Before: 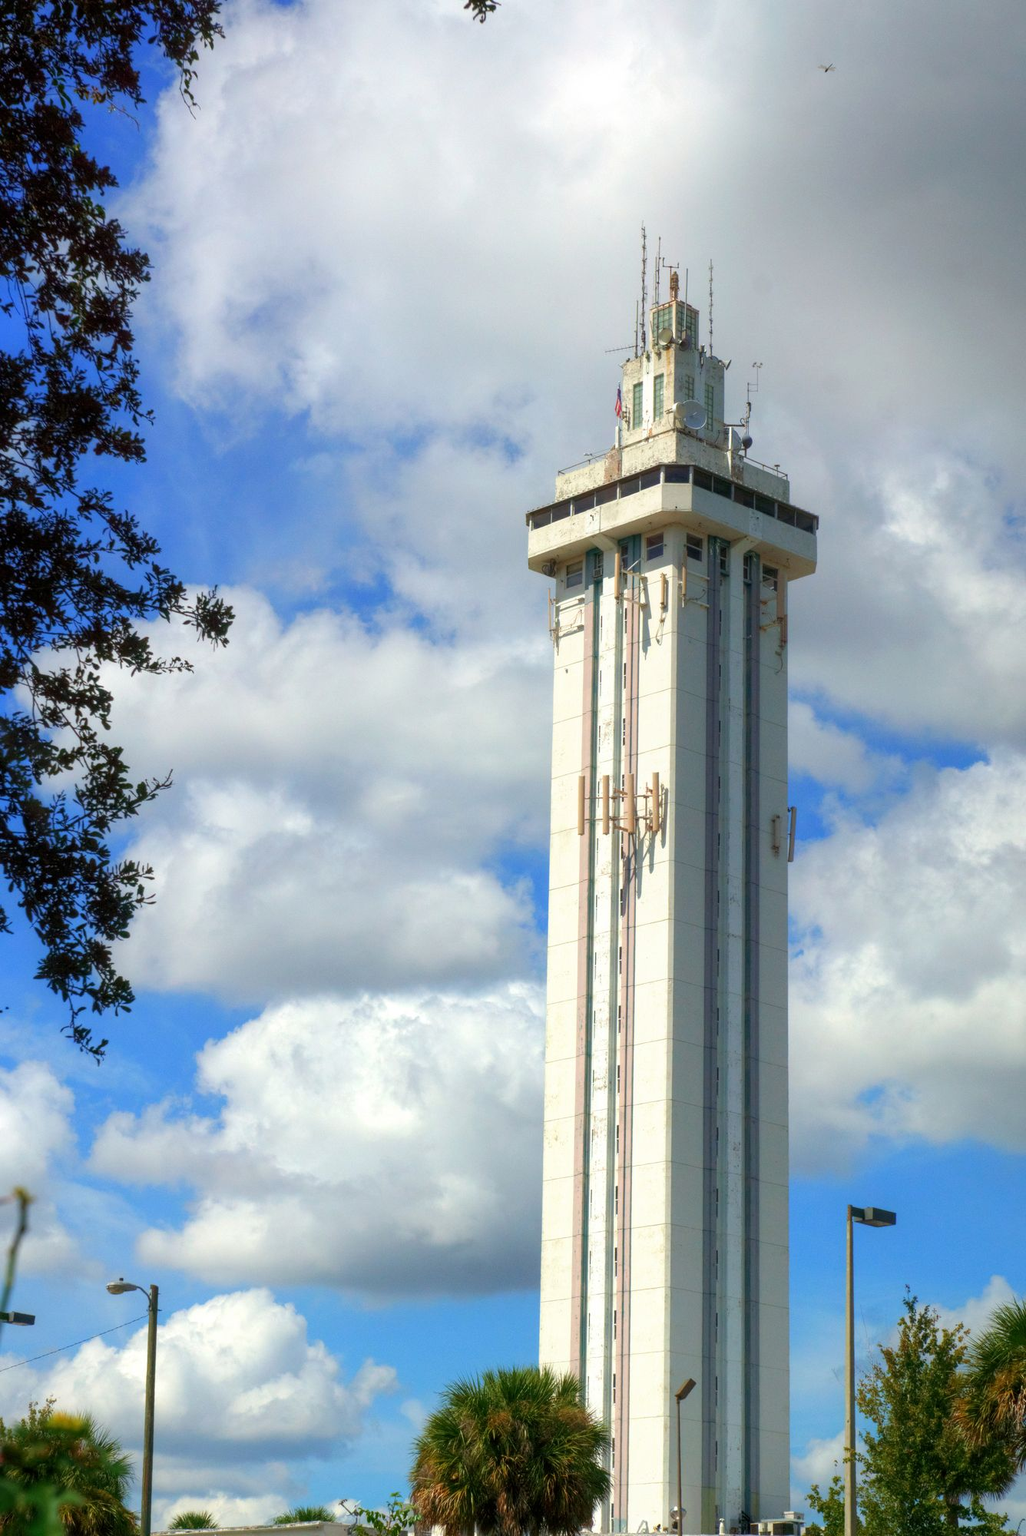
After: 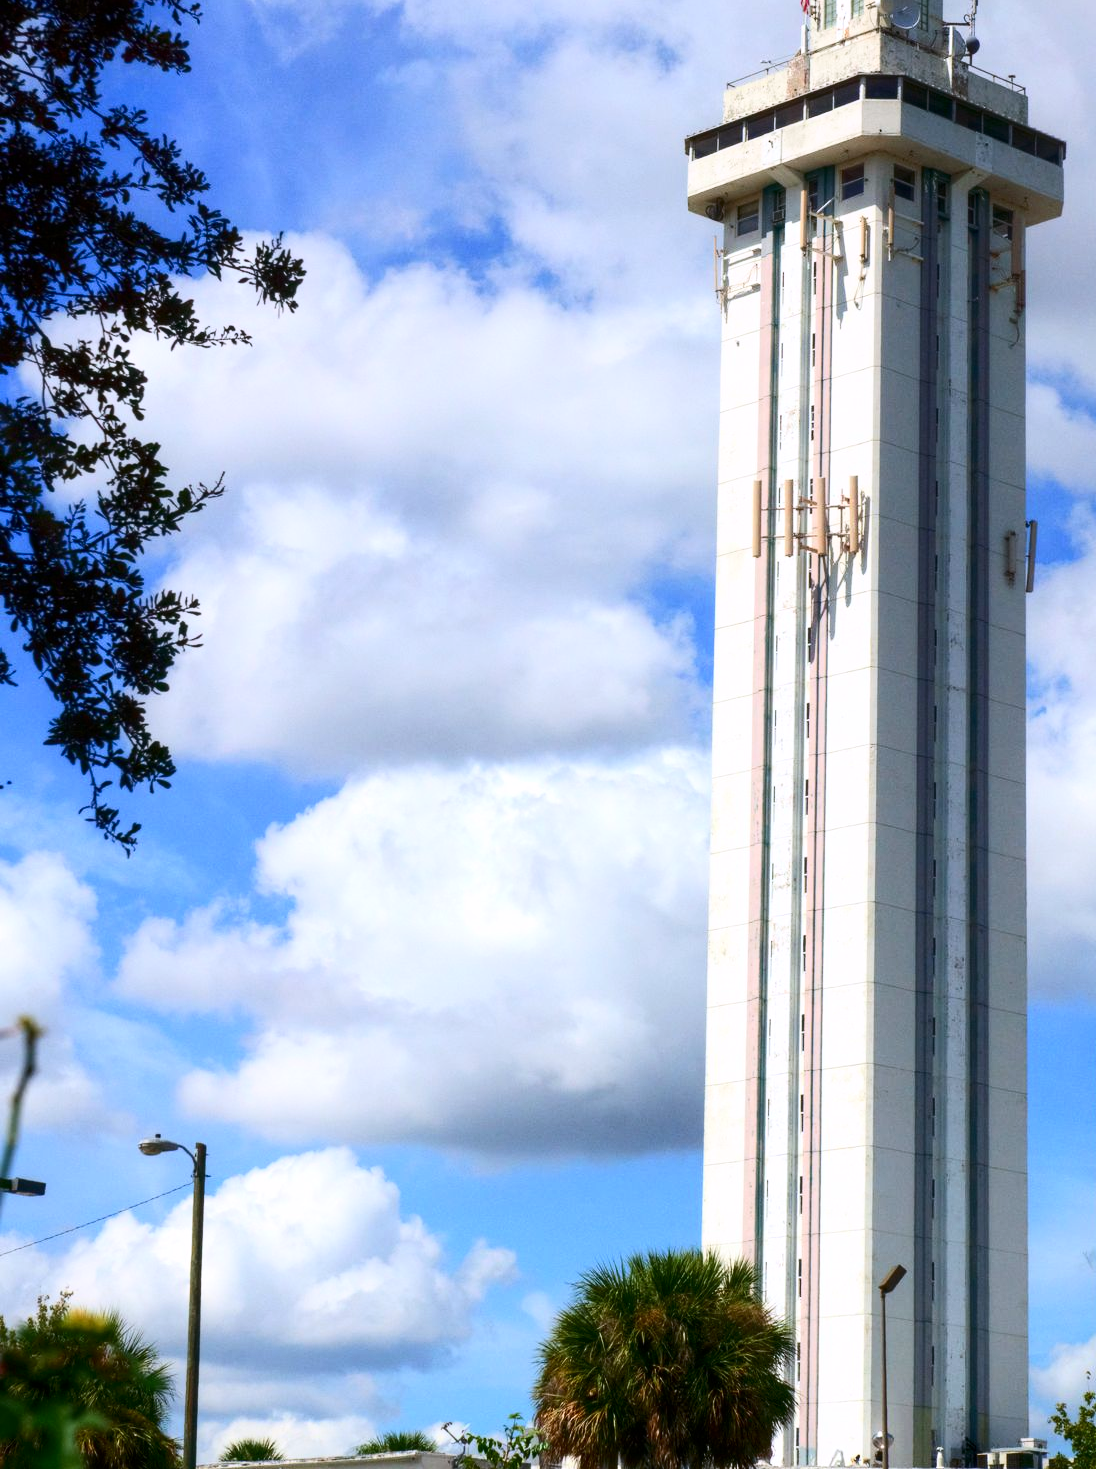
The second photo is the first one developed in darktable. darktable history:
crop: top 26.531%, right 17.959%
white balance: red 1.004, blue 1.096
contrast brightness saturation: contrast 0.28
